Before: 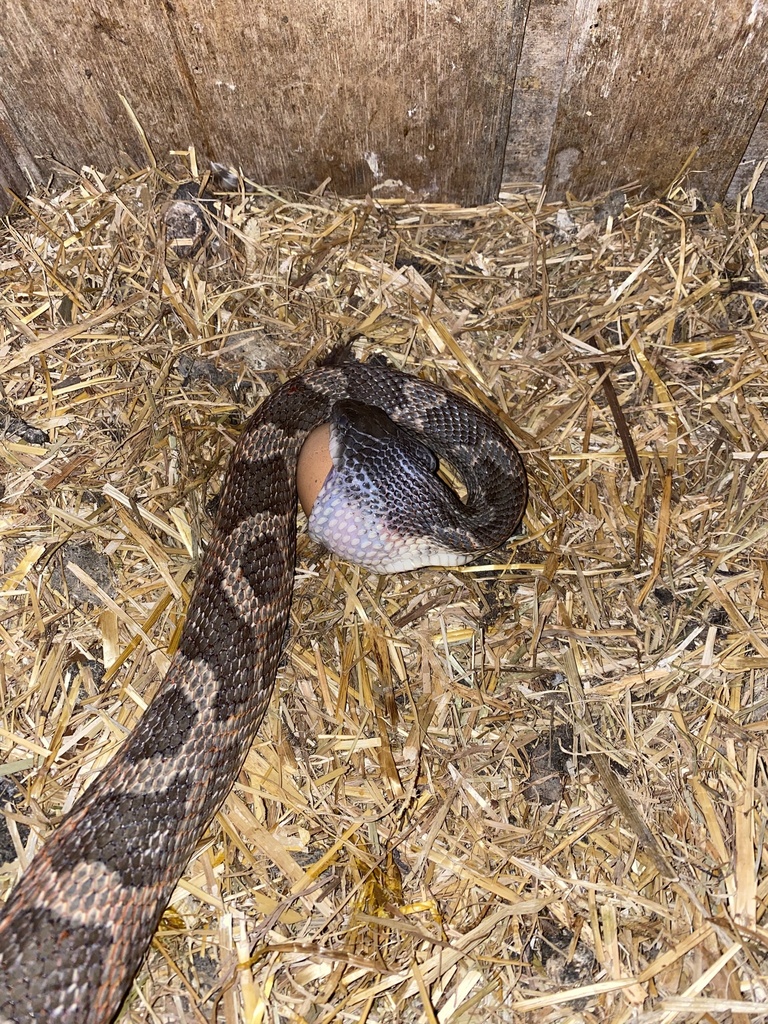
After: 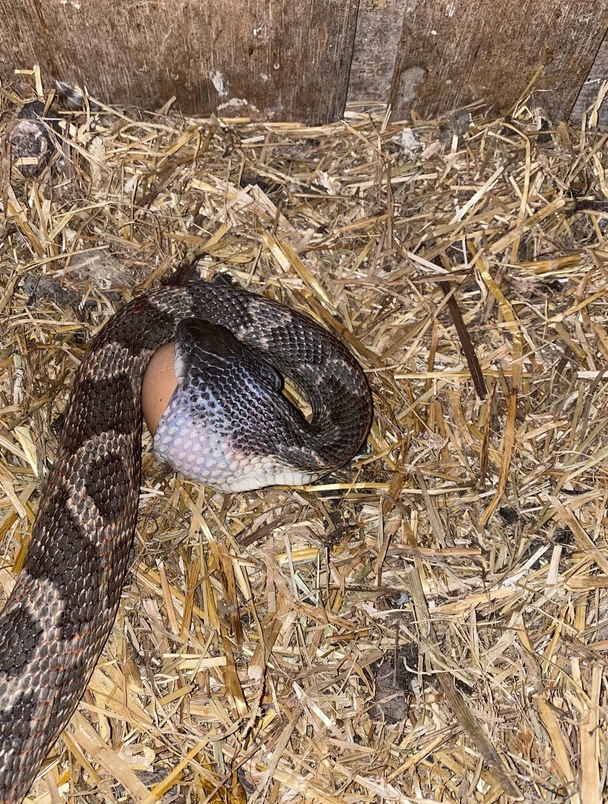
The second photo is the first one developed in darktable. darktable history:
color correction: highlights b* 0.011, saturation 0.82
crop and rotate: left 20.254%, top 7.982%, right 0.457%, bottom 13.423%
